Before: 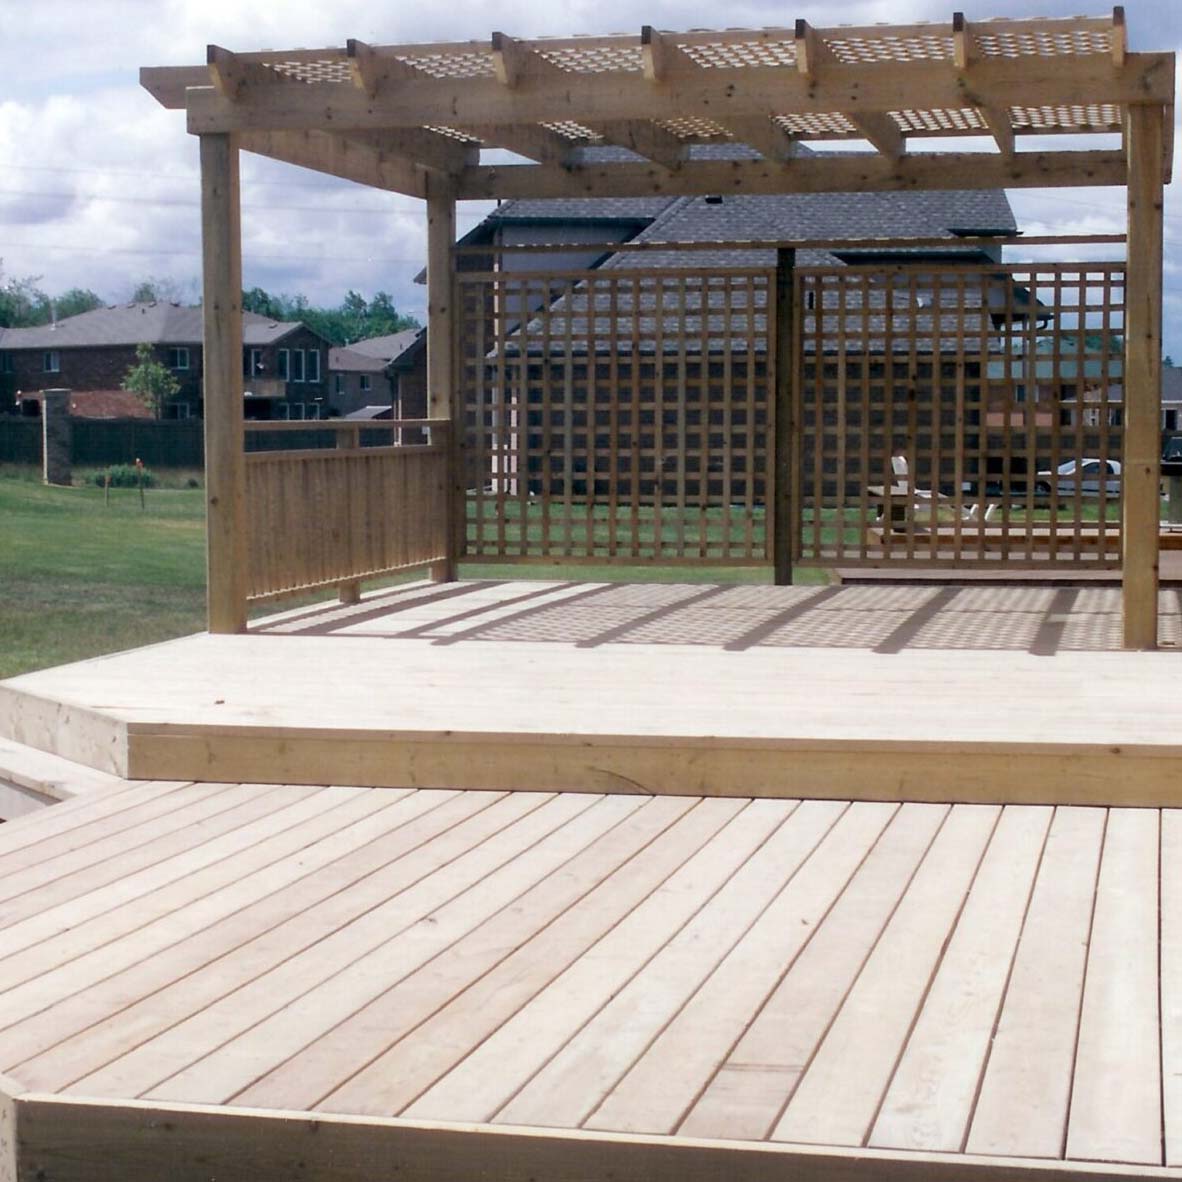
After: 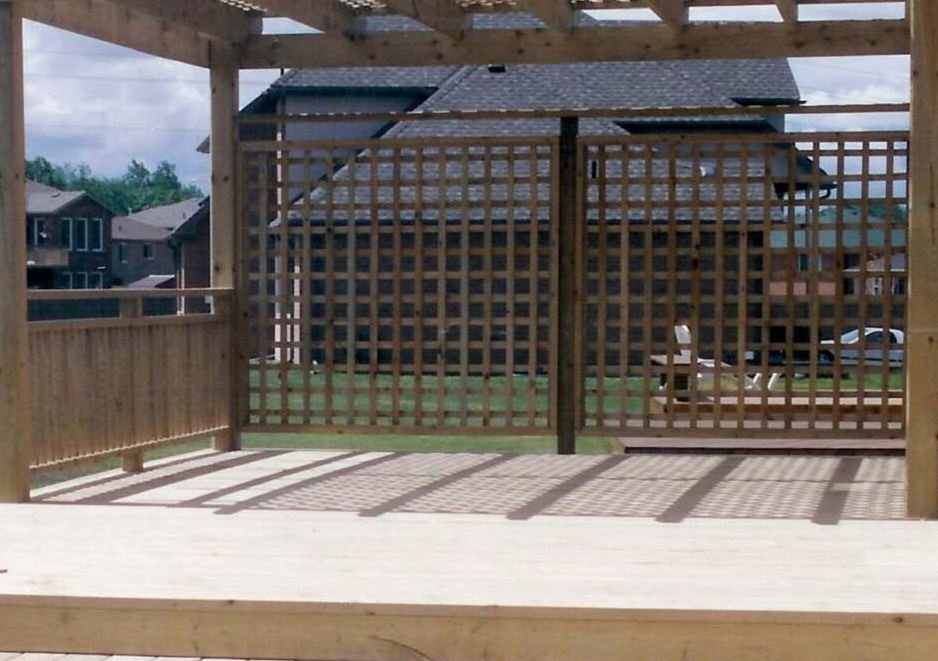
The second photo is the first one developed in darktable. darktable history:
crop: left 18.395%, top 11.113%, right 2.191%, bottom 32.891%
